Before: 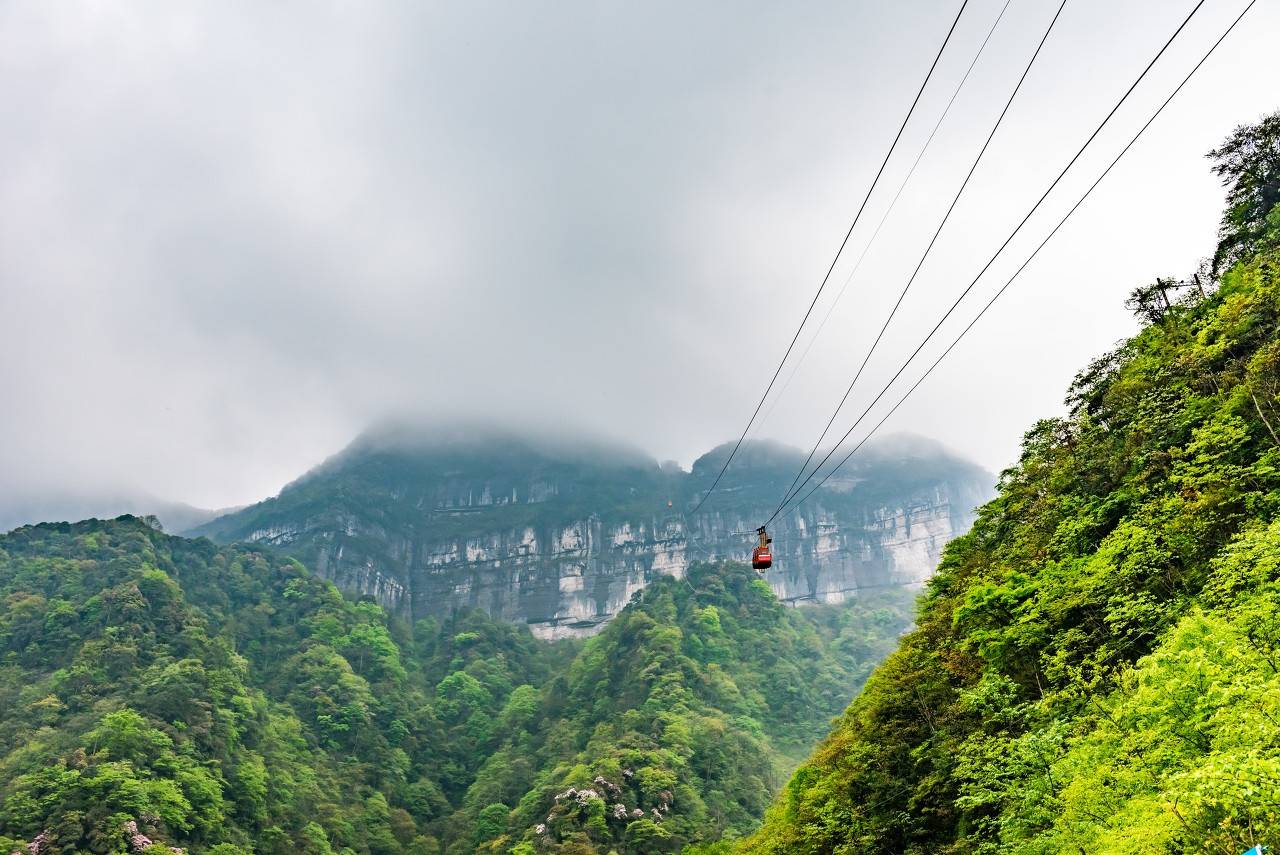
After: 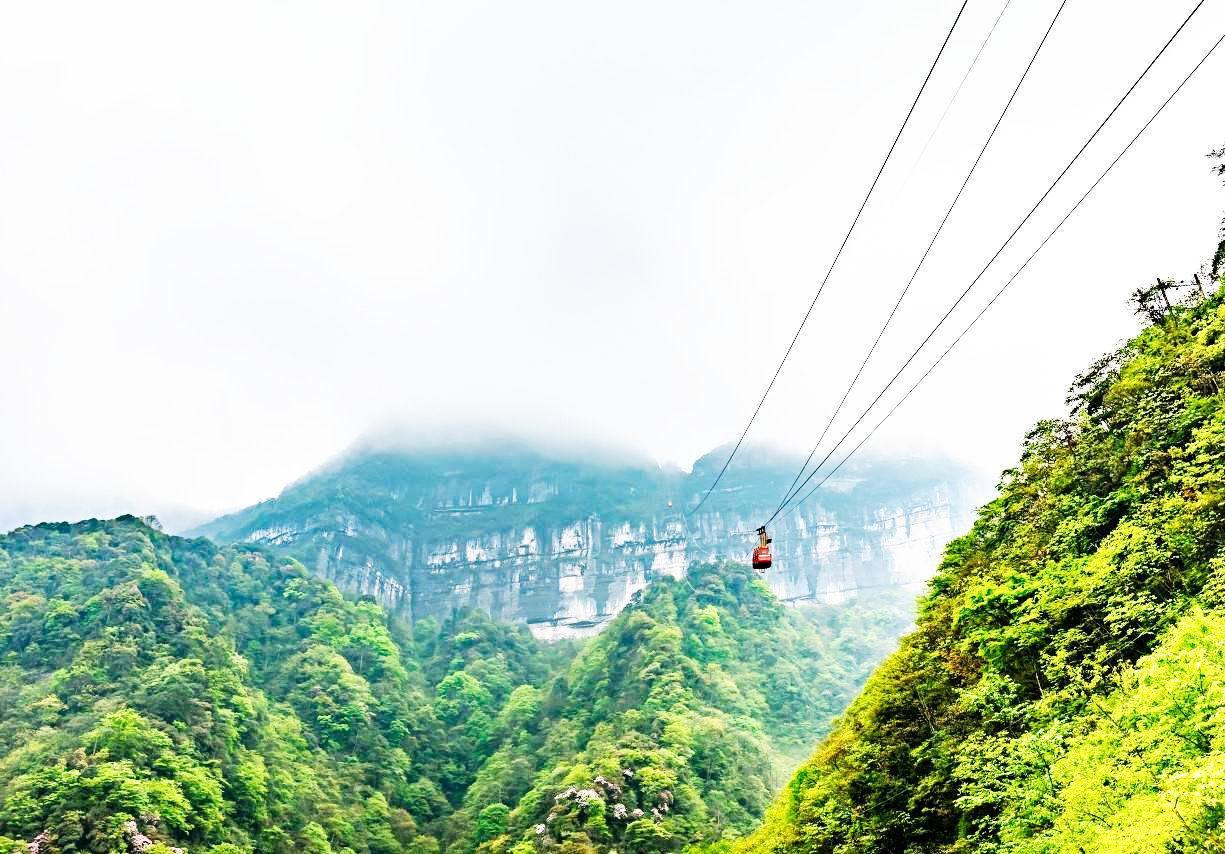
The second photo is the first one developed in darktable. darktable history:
base curve: curves: ch0 [(0, 0) (0.007, 0.004) (0.027, 0.03) (0.046, 0.07) (0.207, 0.54) (0.442, 0.872) (0.673, 0.972) (1, 1)], preserve colors none
crop: right 4.243%, bottom 0.029%
